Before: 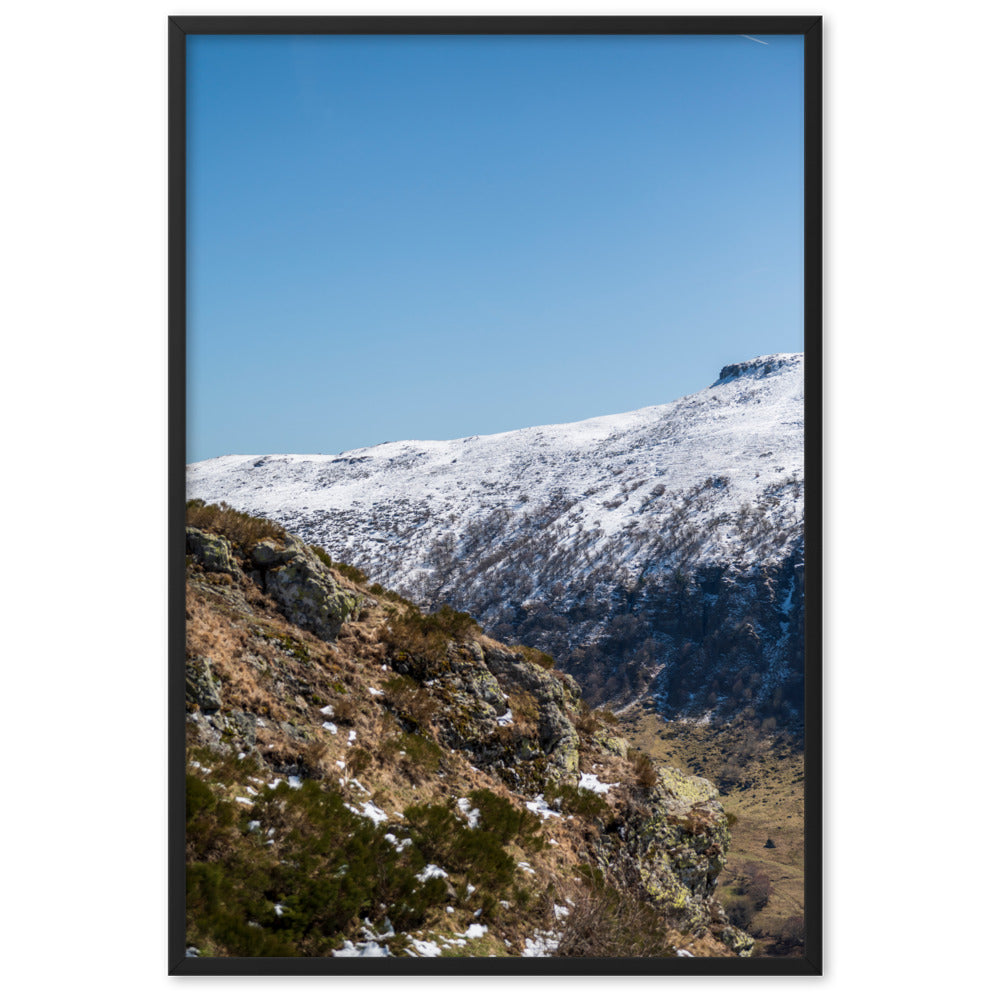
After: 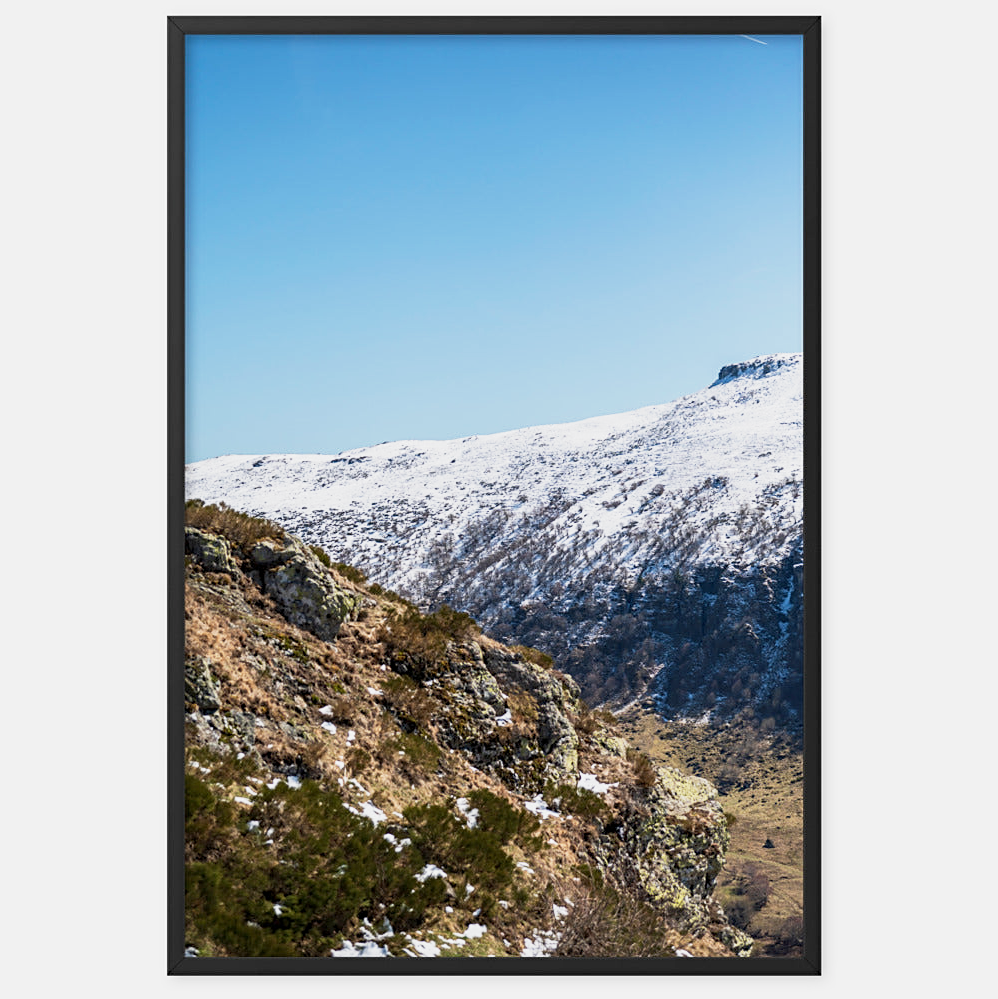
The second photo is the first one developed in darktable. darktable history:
crop and rotate: left 0.126%
base curve: curves: ch0 [(0, 0) (0.088, 0.125) (0.176, 0.251) (0.354, 0.501) (0.613, 0.749) (1, 0.877)], preserve colors none
sharpen: on, module defaults
